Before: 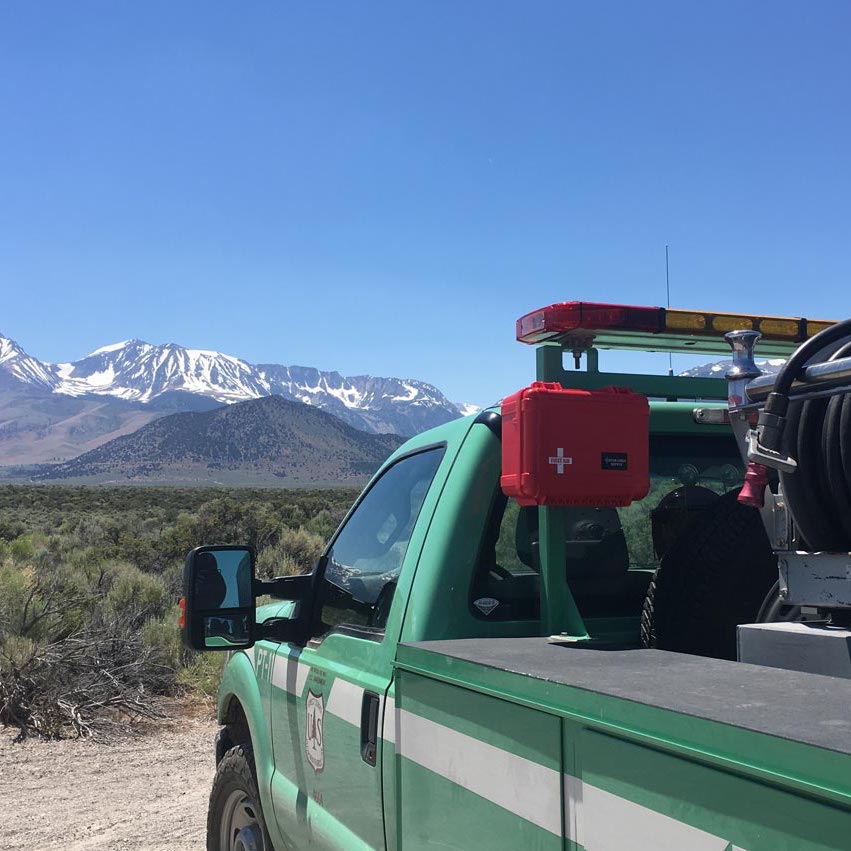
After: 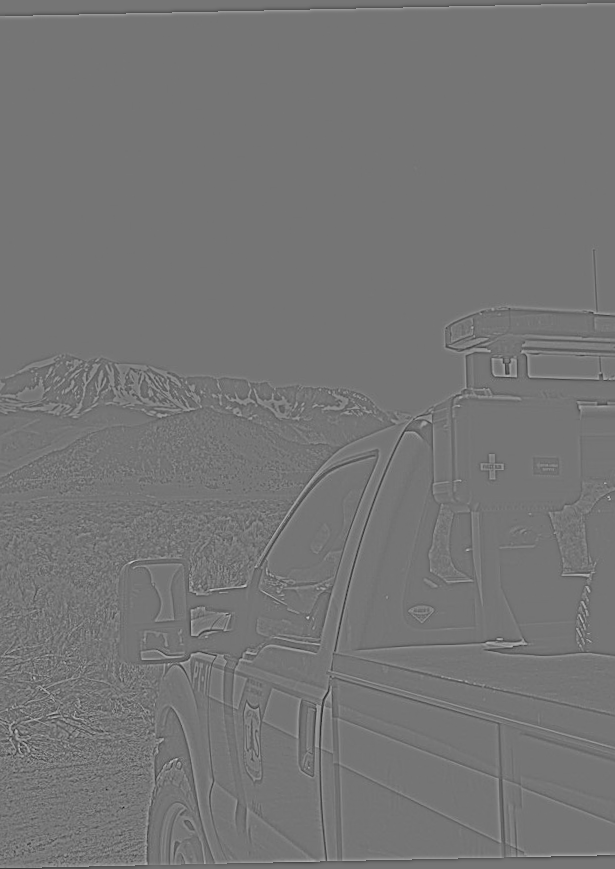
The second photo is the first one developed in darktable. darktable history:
rotate and perspective: rotation -1.24°, automatic cropping off
tone curve: curves: ch0 [(0, 0) (0.003, 0.003) (0.011, 0.011) (0.025, 0.024) (0.044, 0.043) (0.069, 0.067) (0.1, 0.096) (0.136, 0.131) (0.177, 0.171) (0.224, 0.217) (0.277, 0.268) (0.335, 0.324) (0.399, 0.386) (0.468, 0.453) (0.543, 0.547) (0.623, 0.626) (0.709, 0.712) (0.801, 0.802) (0.898, 0.898) (1, 1)], preserve colors none
crop and rotate: left 9.061%, right 20.142%
highpass: sharpness 9.84%, contrast boost 9.94%
sharpen: on, module defaults
